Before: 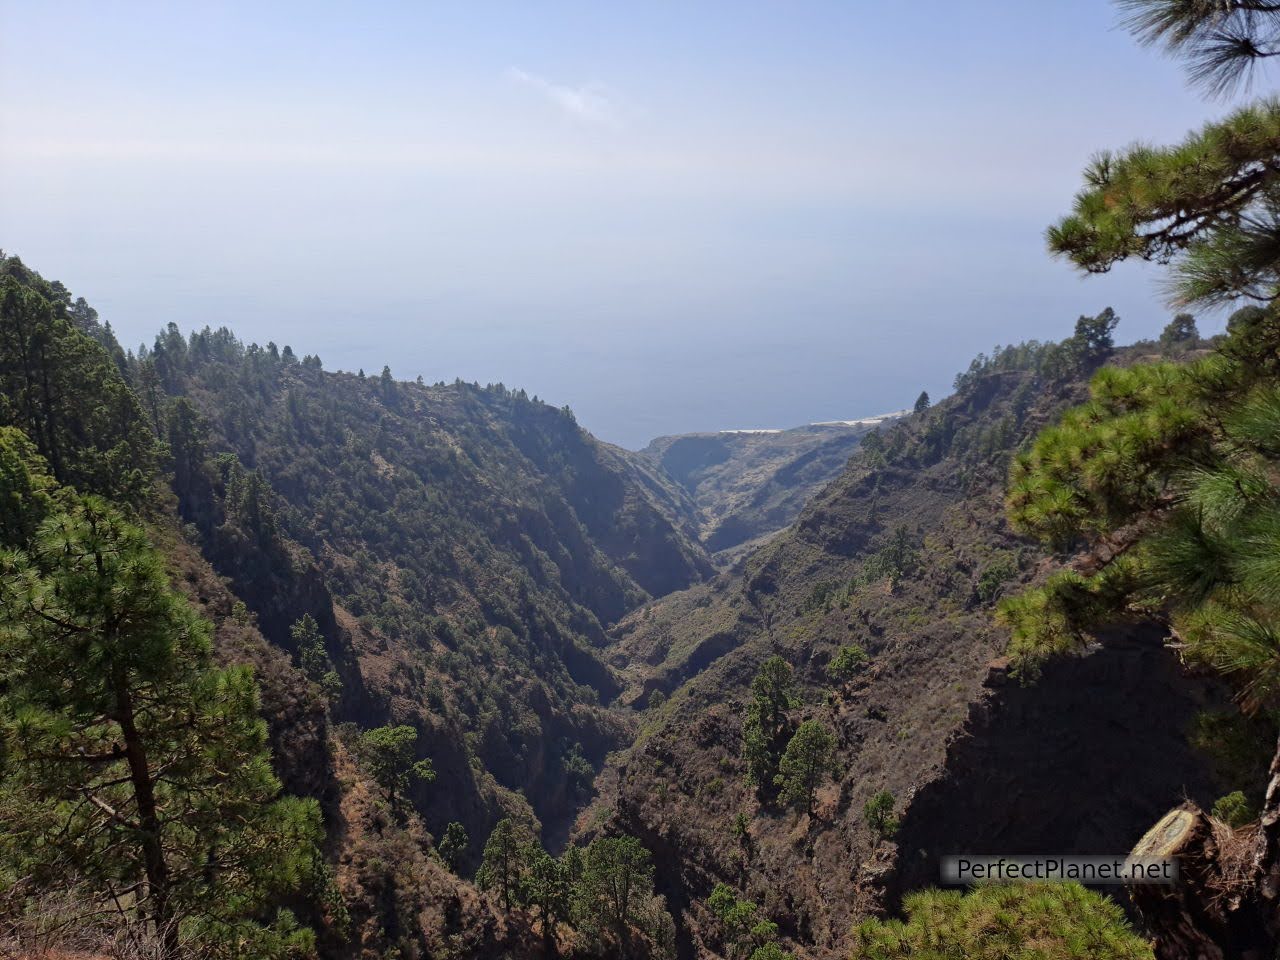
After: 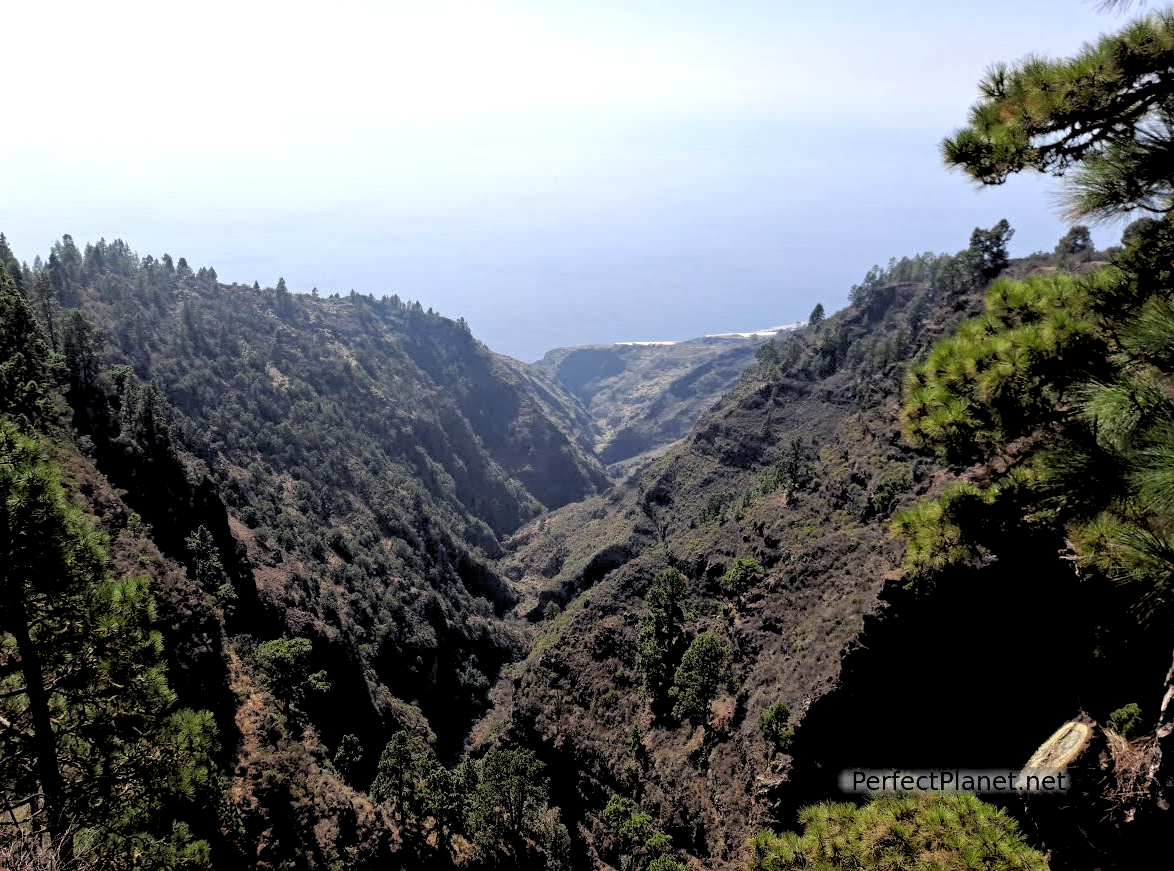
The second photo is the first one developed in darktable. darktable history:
exposure: exposure 0.507 EV, compensate highlight preservation false
crop and rotate: left 8.262%, top 9.226%
rgb levels: levels [[0.034, 0.472, 0.904], [0, 0.5, 1], [0, 0.5, 1]]
